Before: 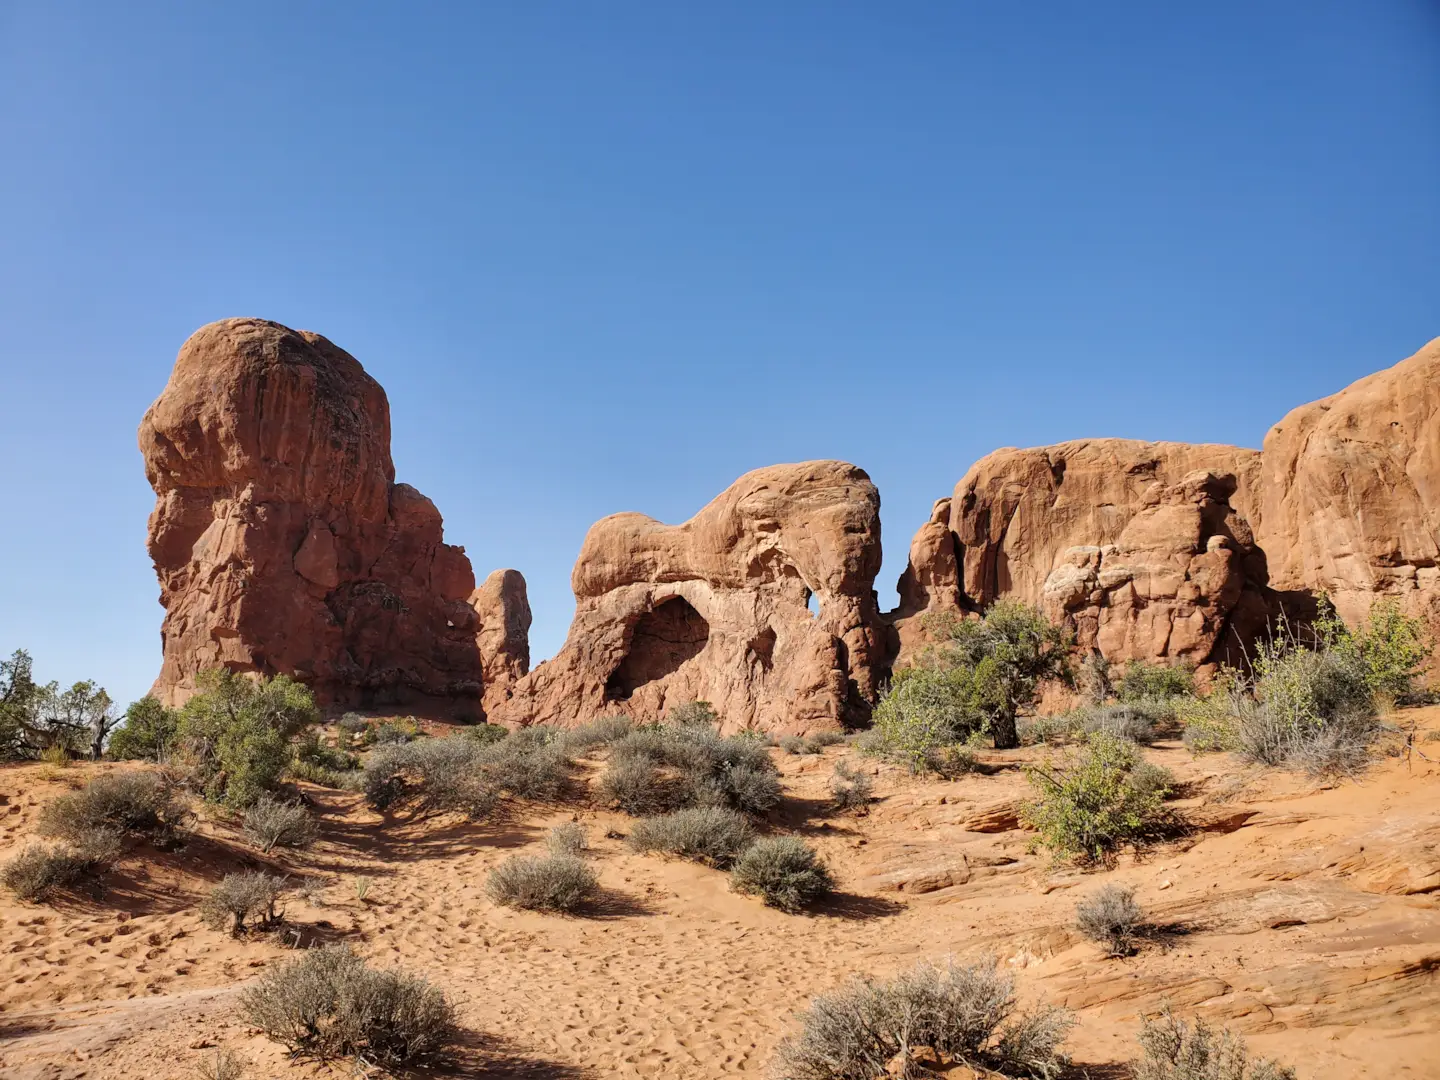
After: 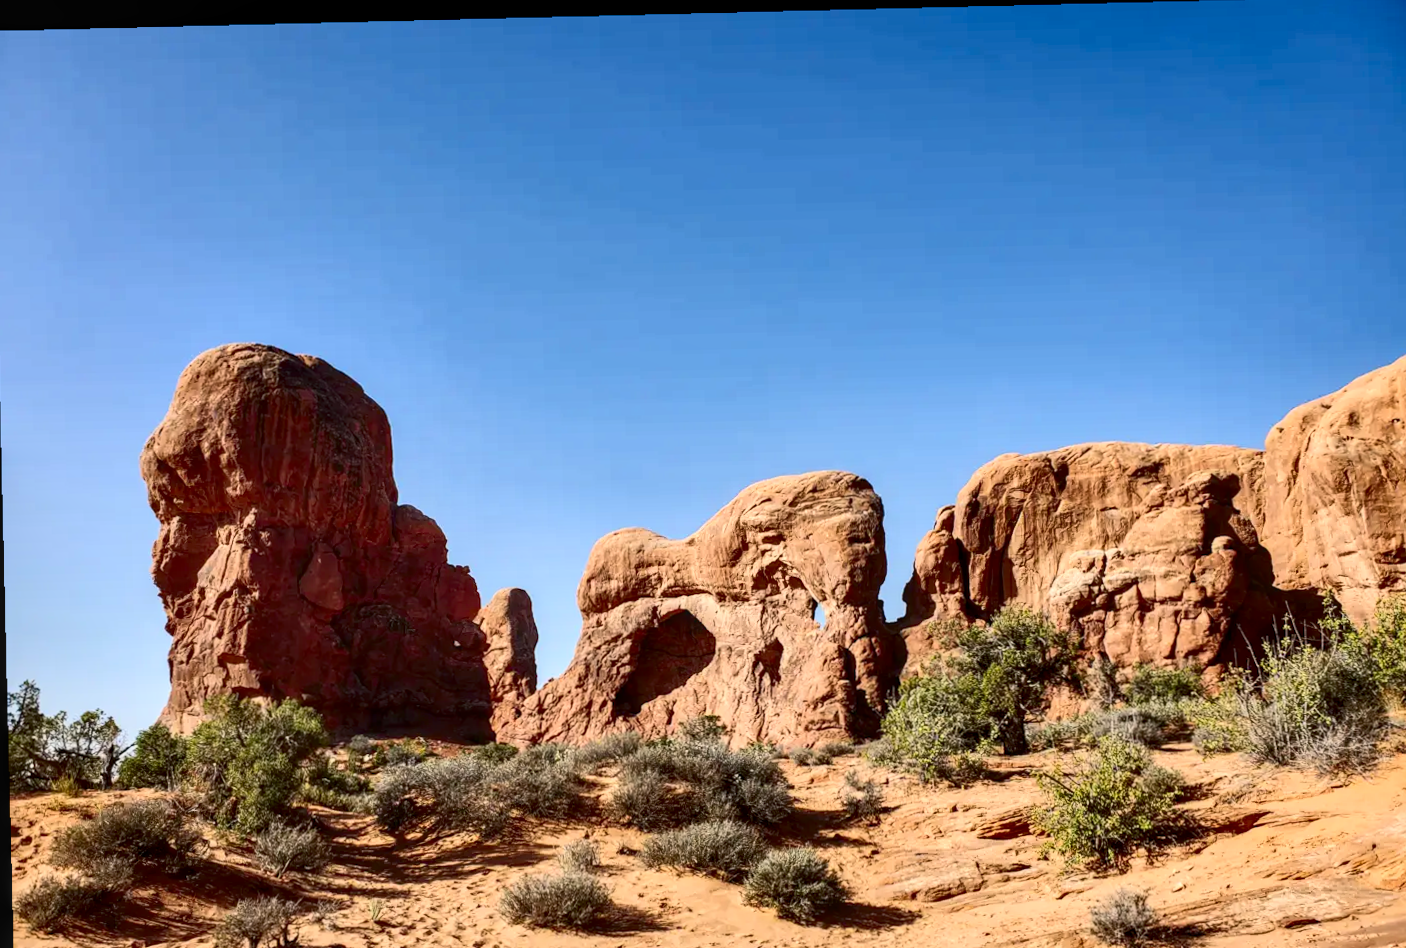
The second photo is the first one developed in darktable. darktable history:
crop and rotate: angle 0.2°, left 0.275%, right 3.127%, bottom 14.18%
rotate and perspective: rotation -1.24°, automatic cropping off
shadows and highlights: shadows 43.06, highlights 6.94
local contrast: on, module defaults
contrast brightness saturation: contrast 0.32, brightness -0.08, saturation 0.17
